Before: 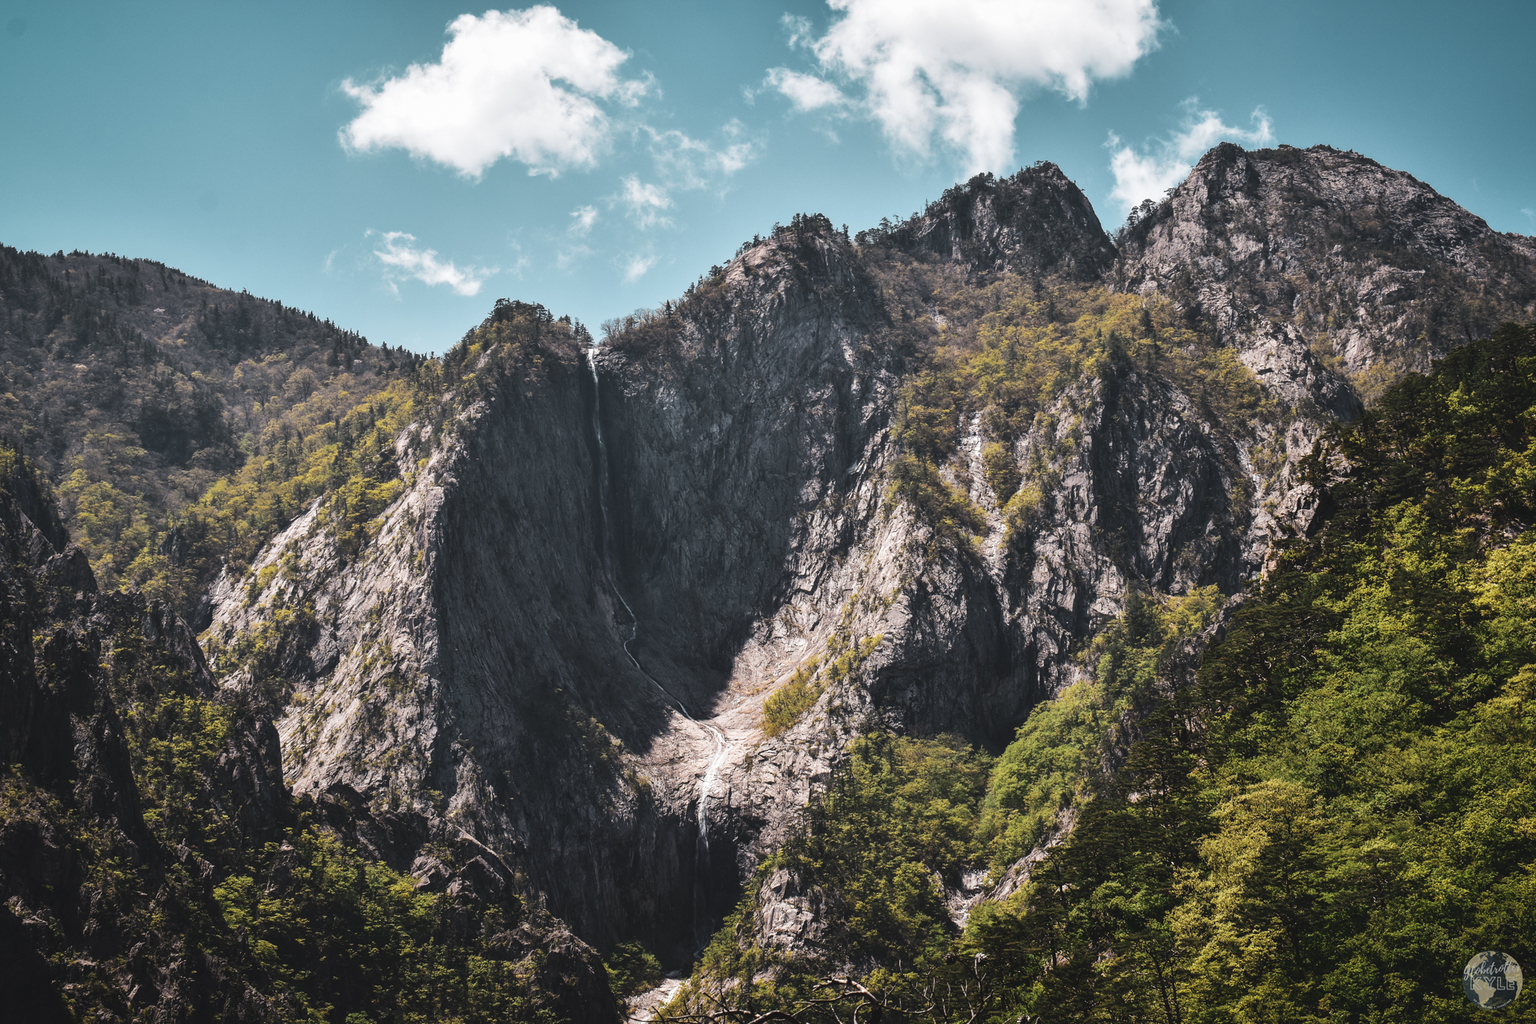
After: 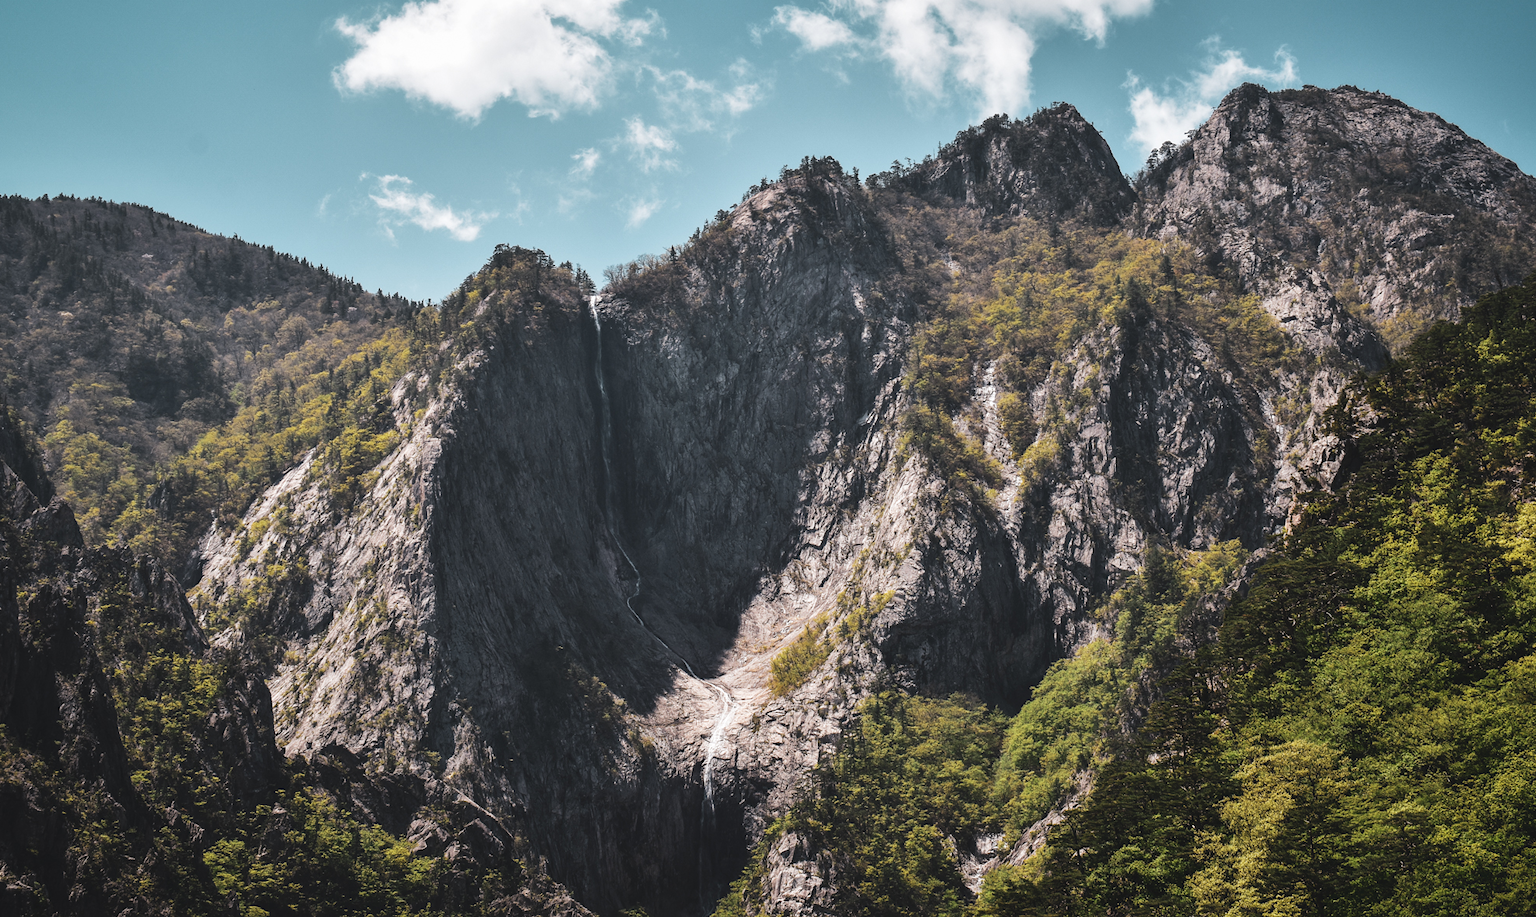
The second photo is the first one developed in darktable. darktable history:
crop: left 1.093%, top 6.116%, right 1.744%, bottom 7.036%
